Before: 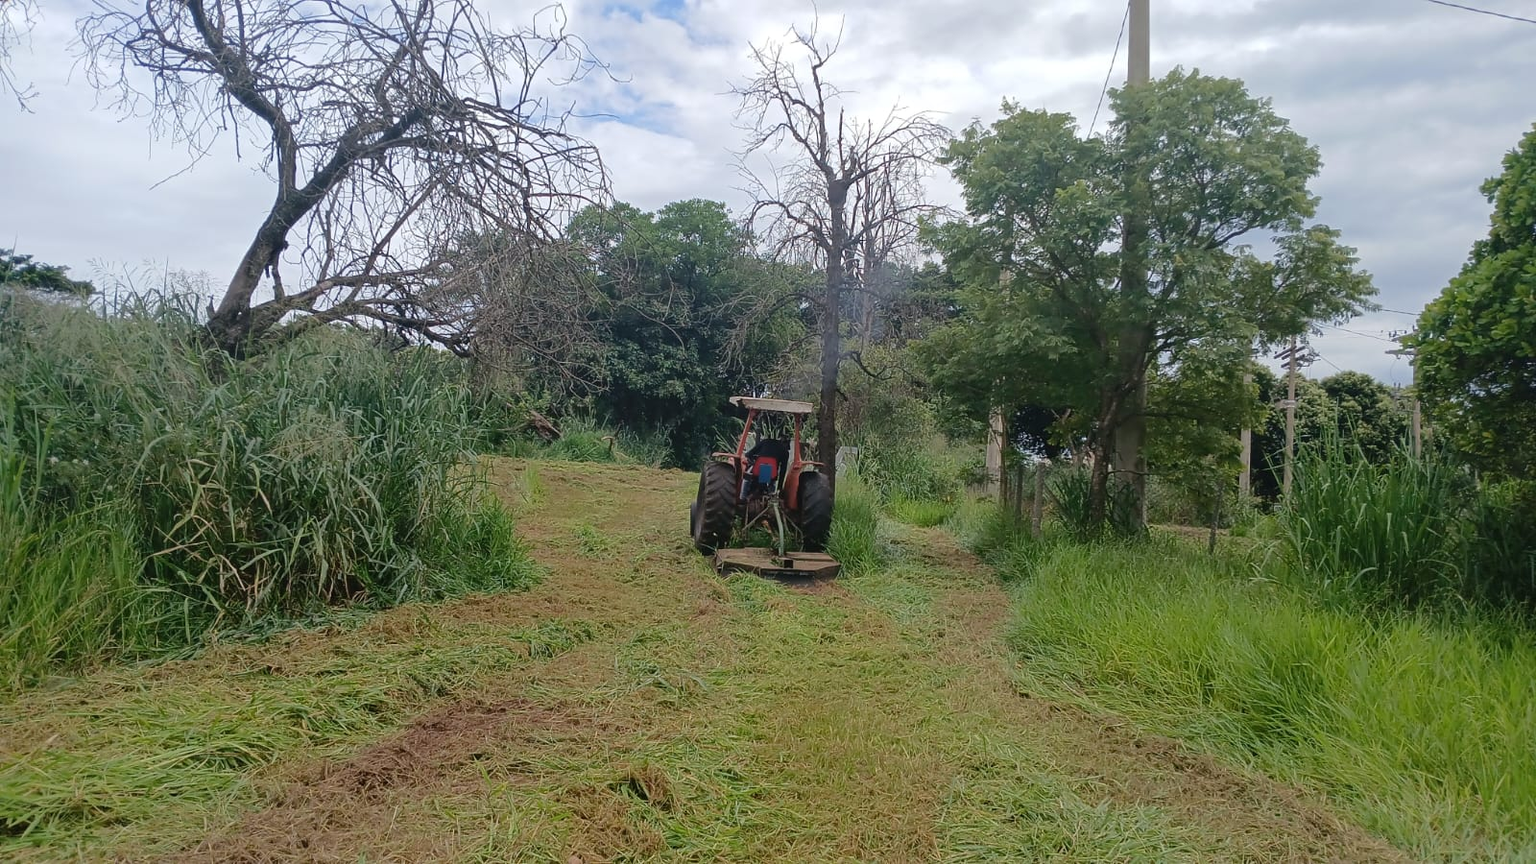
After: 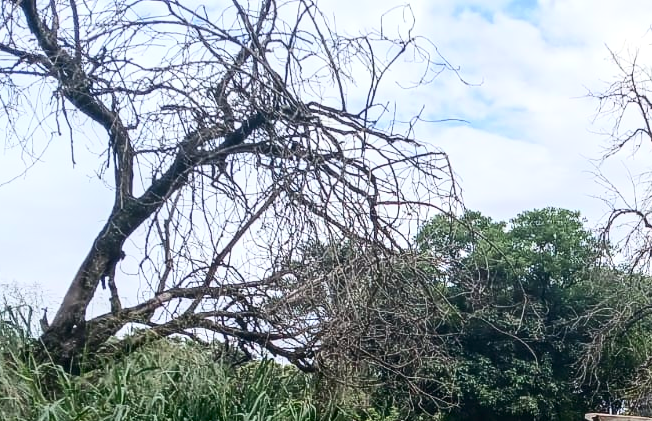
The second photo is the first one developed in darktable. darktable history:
crop and rotate: left 10.998%, top 0.096%, right 48.248%, bottom 53.021%
contrast brightness saturation: contrast 0.396, brightness 0.113, saturation 0.213
local contrast: detail 130%
